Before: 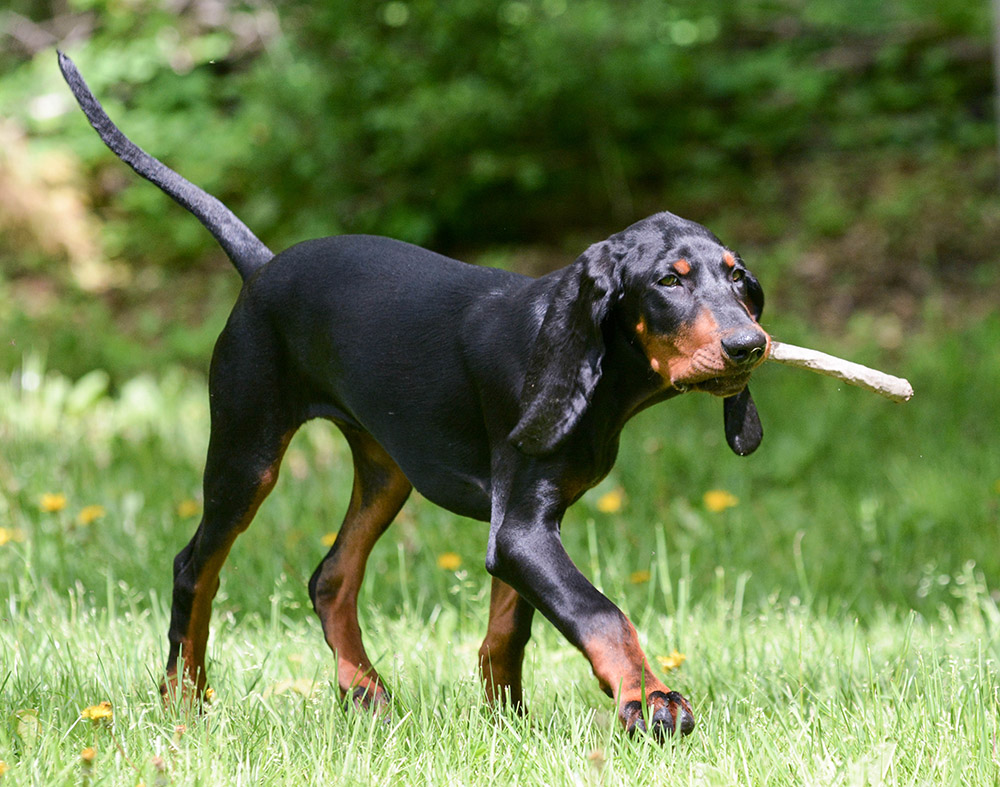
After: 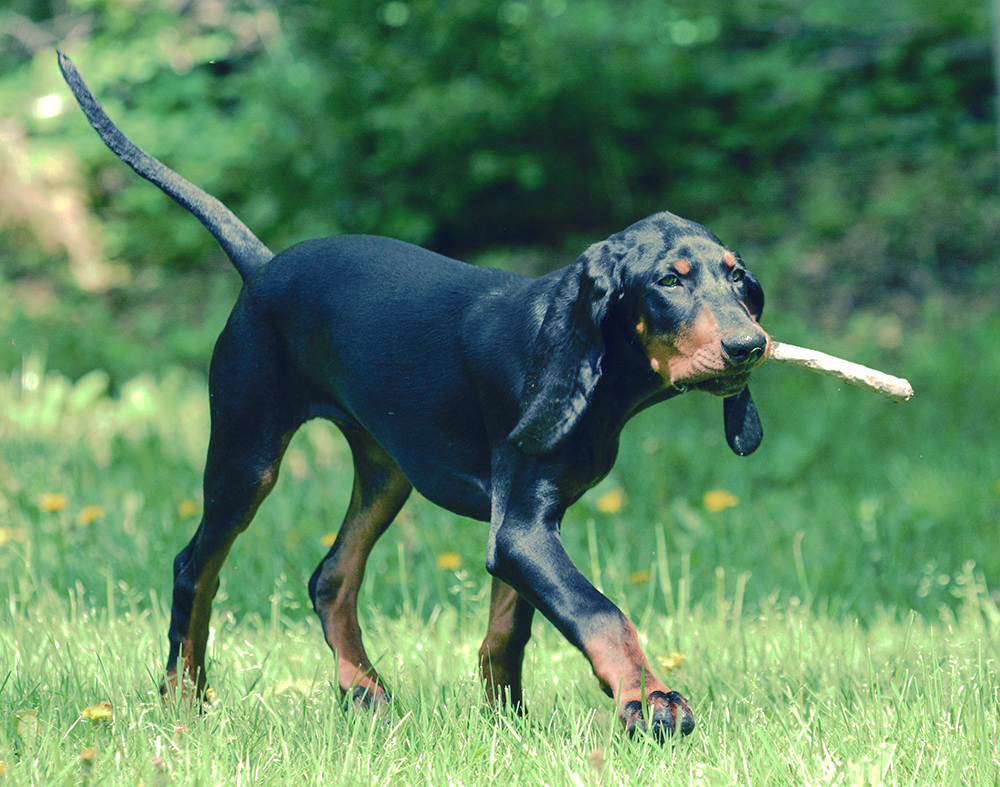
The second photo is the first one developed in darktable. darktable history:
tone curve: curves: ch0 [(0, 0) (0.003, 0.048) (0.011, 0.055) (0.025, 0.065) (0.044, 0.089) (0.069, 0.111) (0.1, 0.132) (0.136, 0.163) (0.177, 0.21) (0.224, 0.259) (0.277, 0.323) (0.335, 0.385) (0.399, 0.442) (0.468, 0.508) (0.543, 0.578) (0.623, 0.648) (0.709, 0.716) (0.801, 0.781) (0.898, 0.845) (1, 1)], preserve colors none
color look up table: target L [98.31, 96.52, 93.37, 86.32, 82.16, 79.05, 79.26, 63.76, 50.43, 34.23, 26.31, 12.55, 202.79, 109.57, 80.93, 78.64, 68.27, 67.09, 58.97, 49.12, 46.13, 50.21, 50.15, 24.46, 16.61, 9.461, 90.48, 74.93, 66.52, 60.52, 60.82, 60.06, 41.29, 38.73, 36.99, 37.62, 31.45, 18.49, 17.71, 17.81, 13.11, 90.56, 80.65, 62.37, 60.07, 60.54, 51.6, 35.39, 35.28], target a [-29.9, -41.6, -19.69, -82.55, -86.07, -61.48, -26.71, -39.06, -54.58, -24.9, -26.23, -12.05, 0, 0.001, 12.28, 3.987, 35.07, 27.9, 62.64, 84.98, 78.83, 37.85, 15.07, 40.13, 8.168, 20.55, 3.904, 17.54, 8.082, 69.02, 33.93, -26.72, 68.67, -0.744, 28.64, -1.914, 60.24, 46.41, 37.06, 14.41, 43.36, -64.14, -15.16, -44.25, -30.21, -28.54, -38.17, -17.12, -12.82], target b [41.86, 53.64, 99.28, 30.42, 53.28, 81.03, 66.54, 21.15, 47.11, 30.26, 17.26, -6.803, -0.002, -0.006, 48.22, 32.95, 18.36, 69.77, 0.811, -2.833, 36.12, -2.284, 30.79, 2.164, 9.437, -21.82, 31.5, 8.85, 2.82, -15.52, -14.09, -17.91, -44.93, -50.43, -27.78, -37.91, -45.73, -81.35, -58.13, -47.61, -71.57, 25.92, 19.26, -9.166, -11.01, 1.941, -2.825, -11.98, -32.06], num patches 49
